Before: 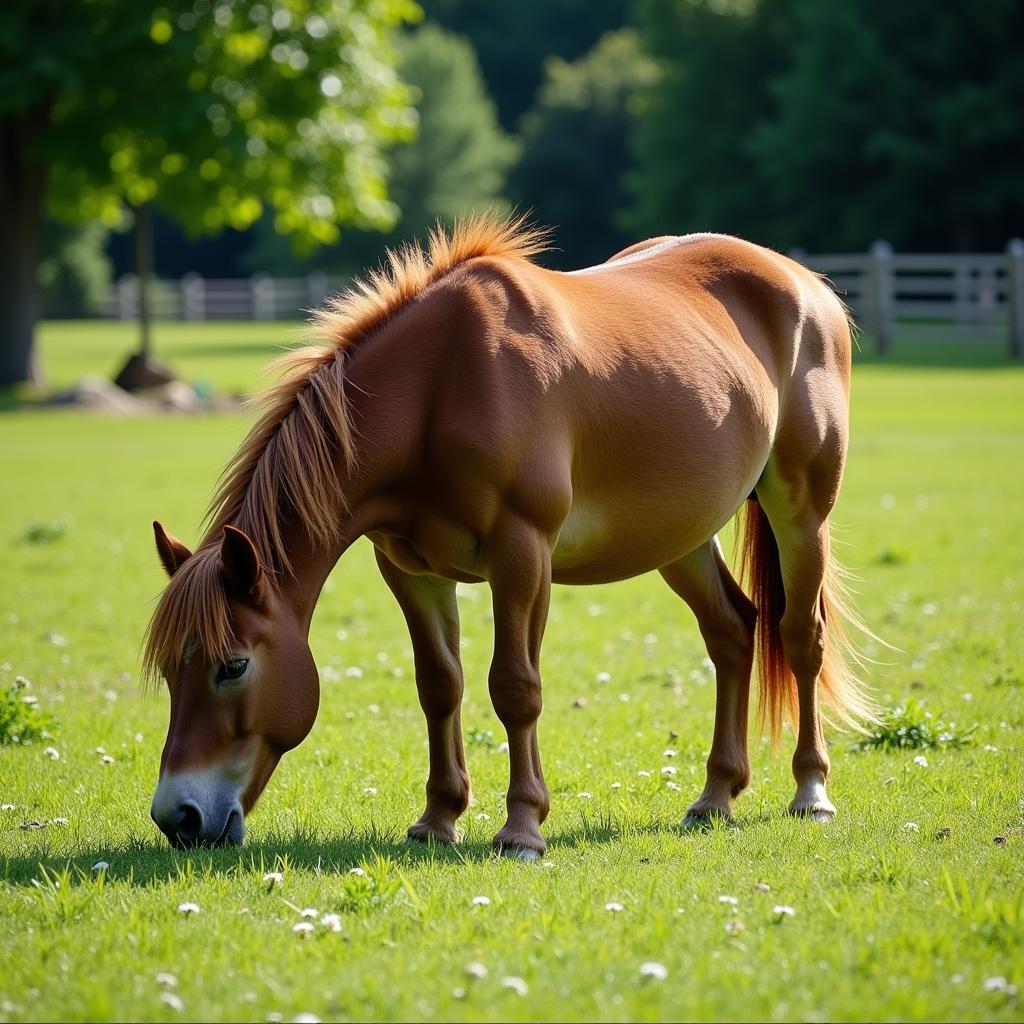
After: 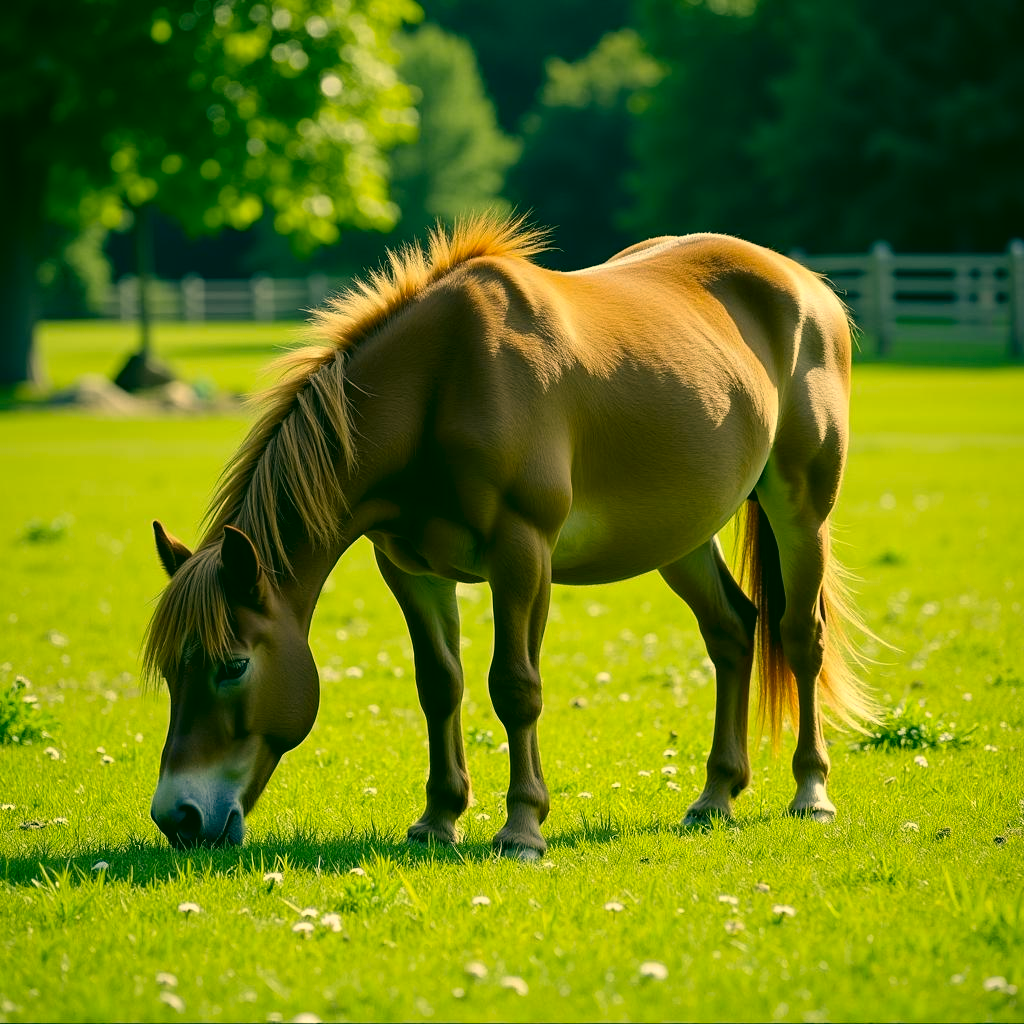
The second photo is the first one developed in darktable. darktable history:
color correction: highlights a* 5.63, highlights b* 33.03, shadows a* -25.53, shadows b* 3.88
